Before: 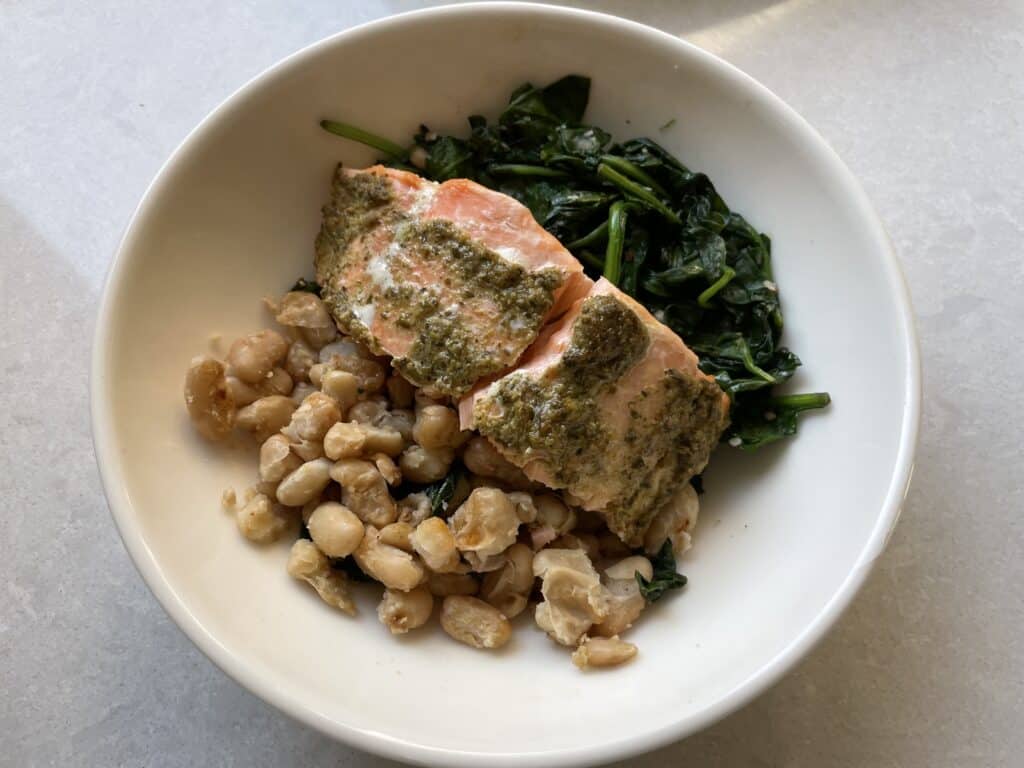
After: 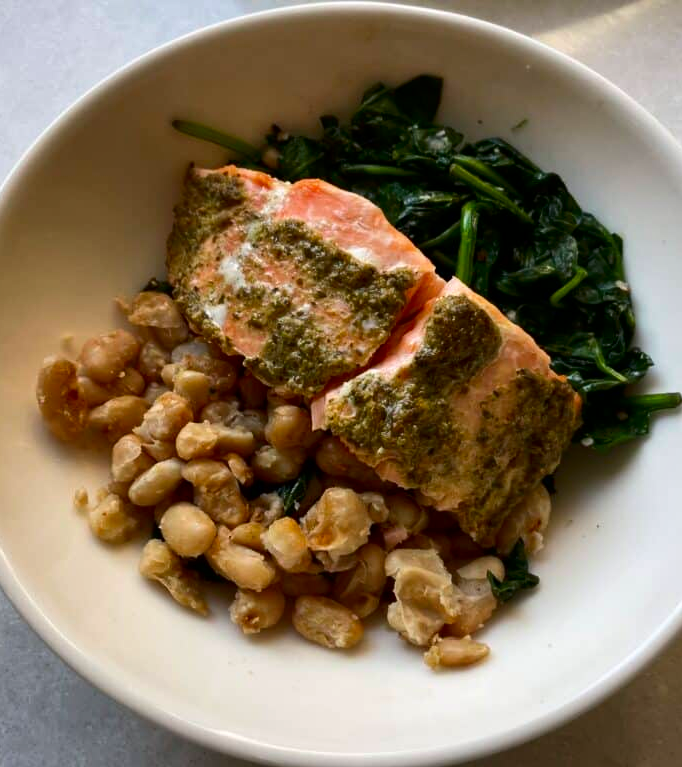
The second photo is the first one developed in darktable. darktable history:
crop and rotate: left 14.486%, right 18.893%
contrast brightness saturation: contrast 0.116, brightness -0.117, saturation 0.202
shadows and highlights: low approximation 0.01, soften with gaussian
